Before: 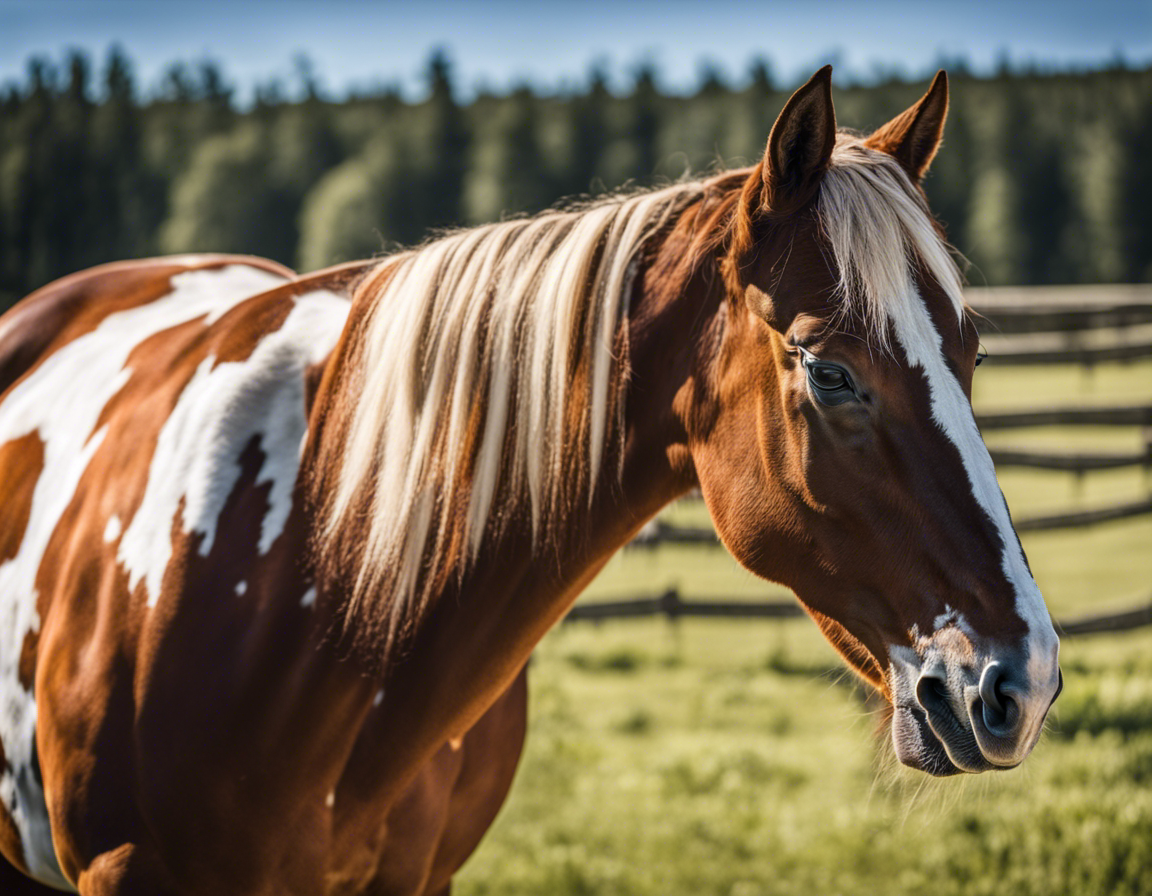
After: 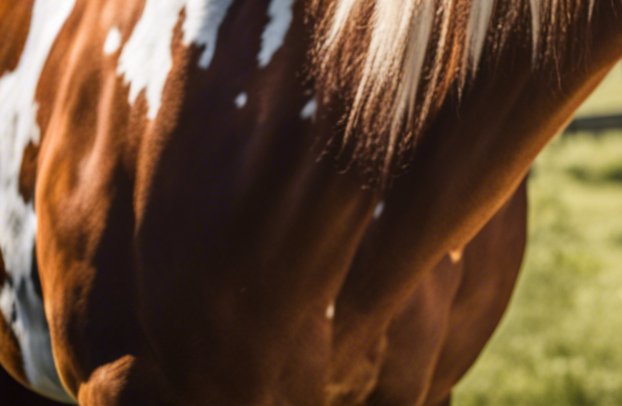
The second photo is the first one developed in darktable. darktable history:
crop and rotate: top 54.53%, right 45.99%, bottom 0.112%
